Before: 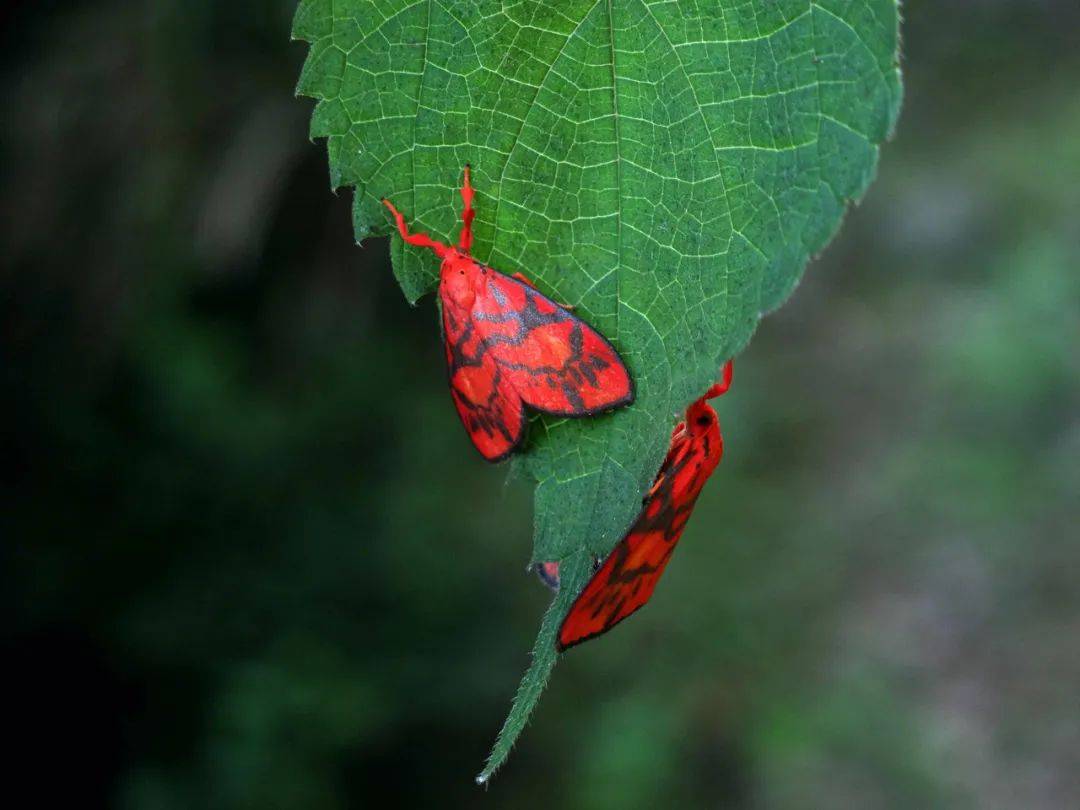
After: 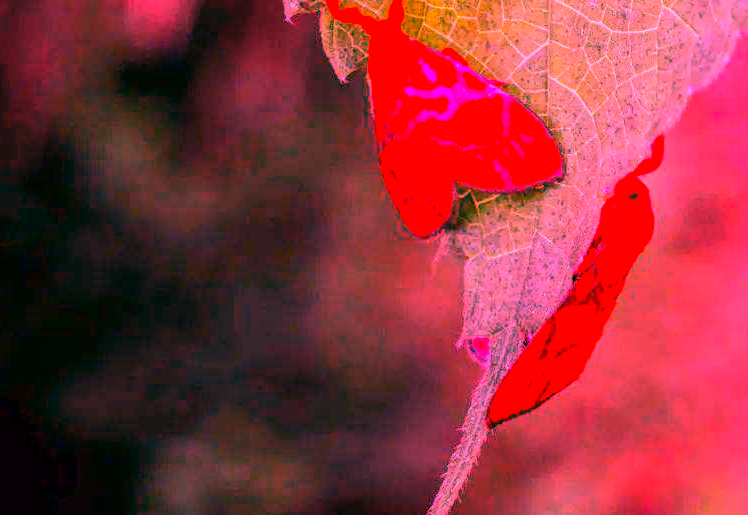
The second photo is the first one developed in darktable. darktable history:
local contrast: on, module defaults
crop: left 6.488%, top 27.668%, right 24.183%, bottom 8.656%
exposure: compensate exposure bias true, compensate highlight preservation false
white balance: red 4.26, blue 1.802
color balance: output saturation 120%
